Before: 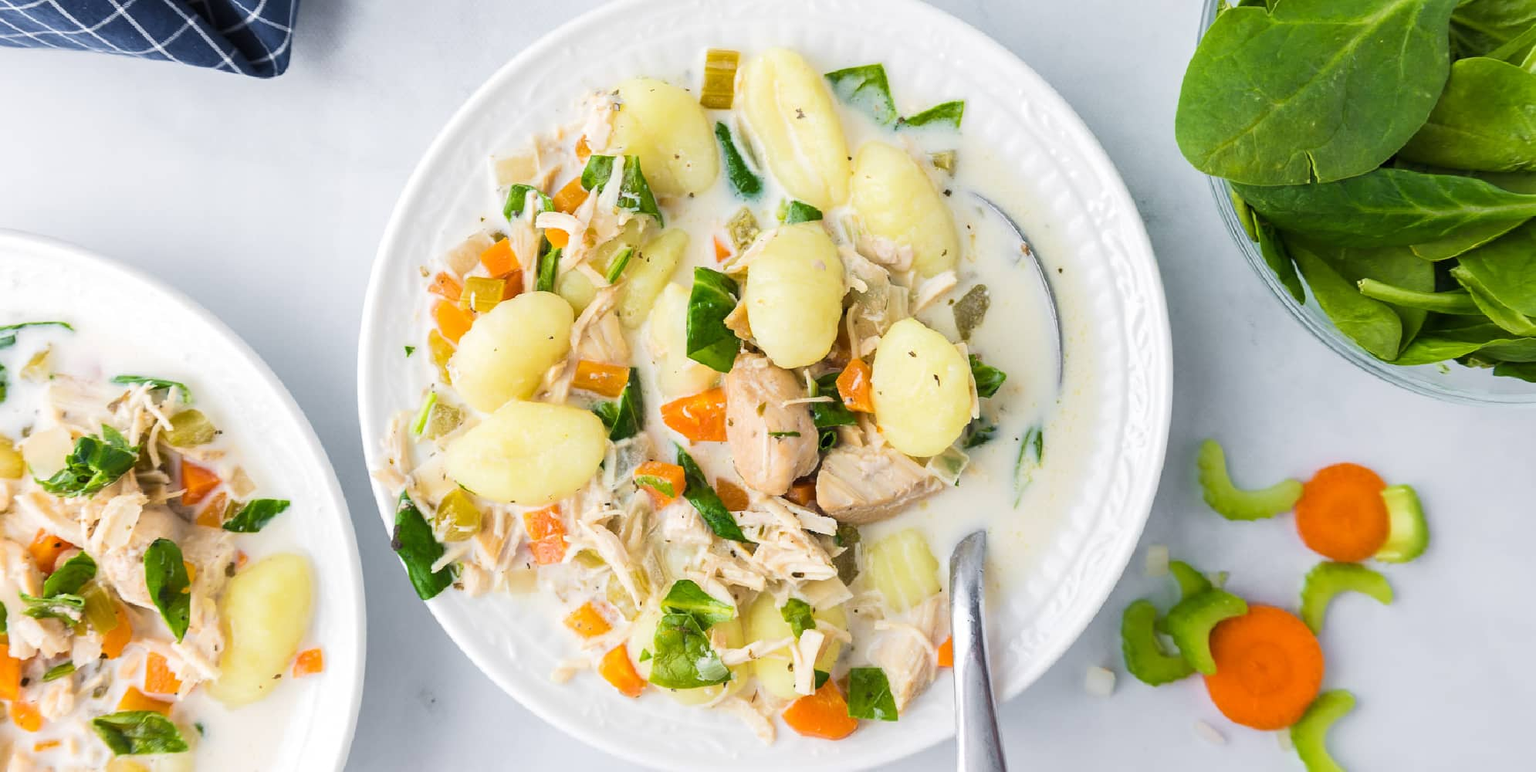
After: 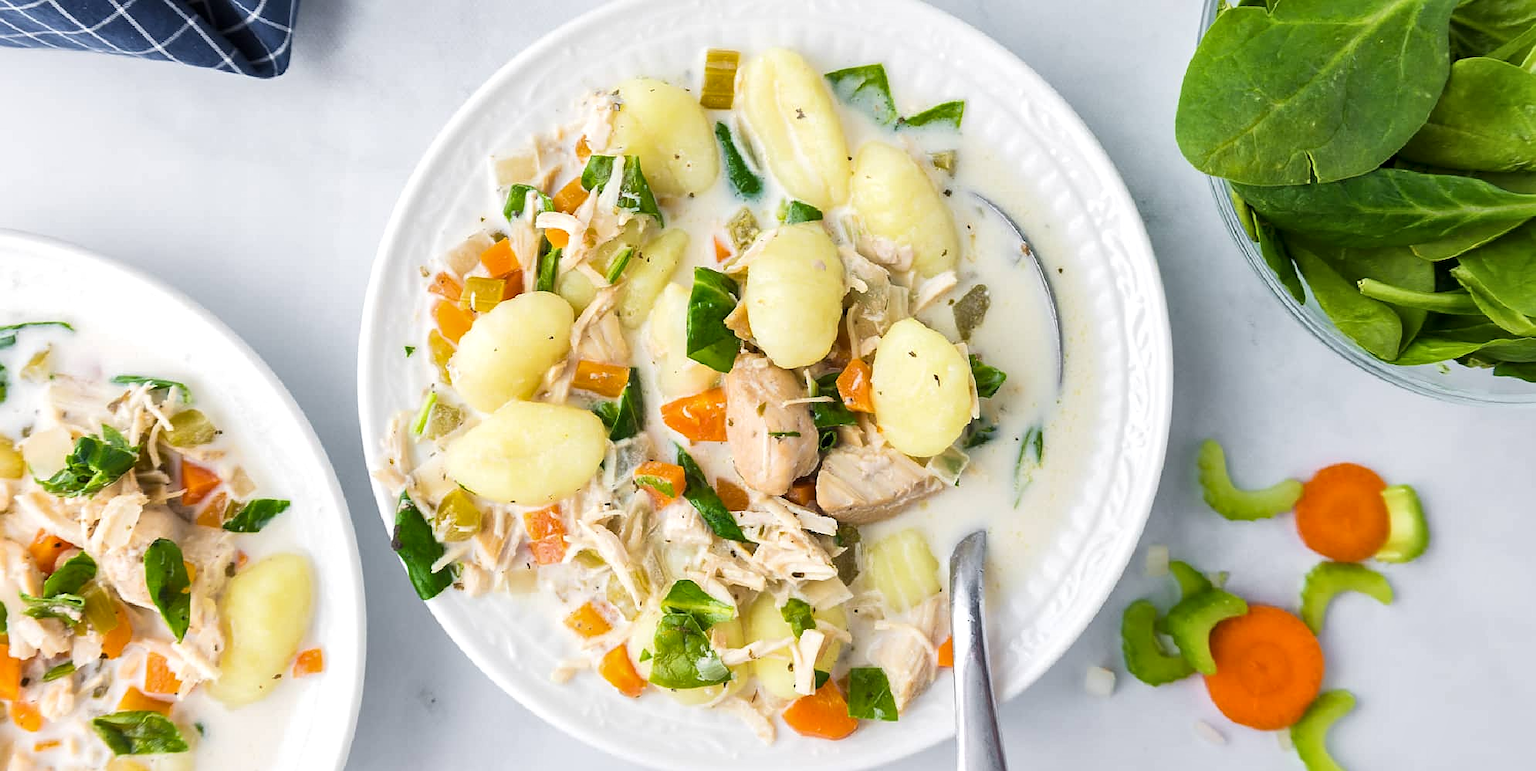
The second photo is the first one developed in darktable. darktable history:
sharpen: radius 1.018
local contrast: mode bilateral grid, contrast 21, coarseness 51, detail 132%, midtone range 0.2
